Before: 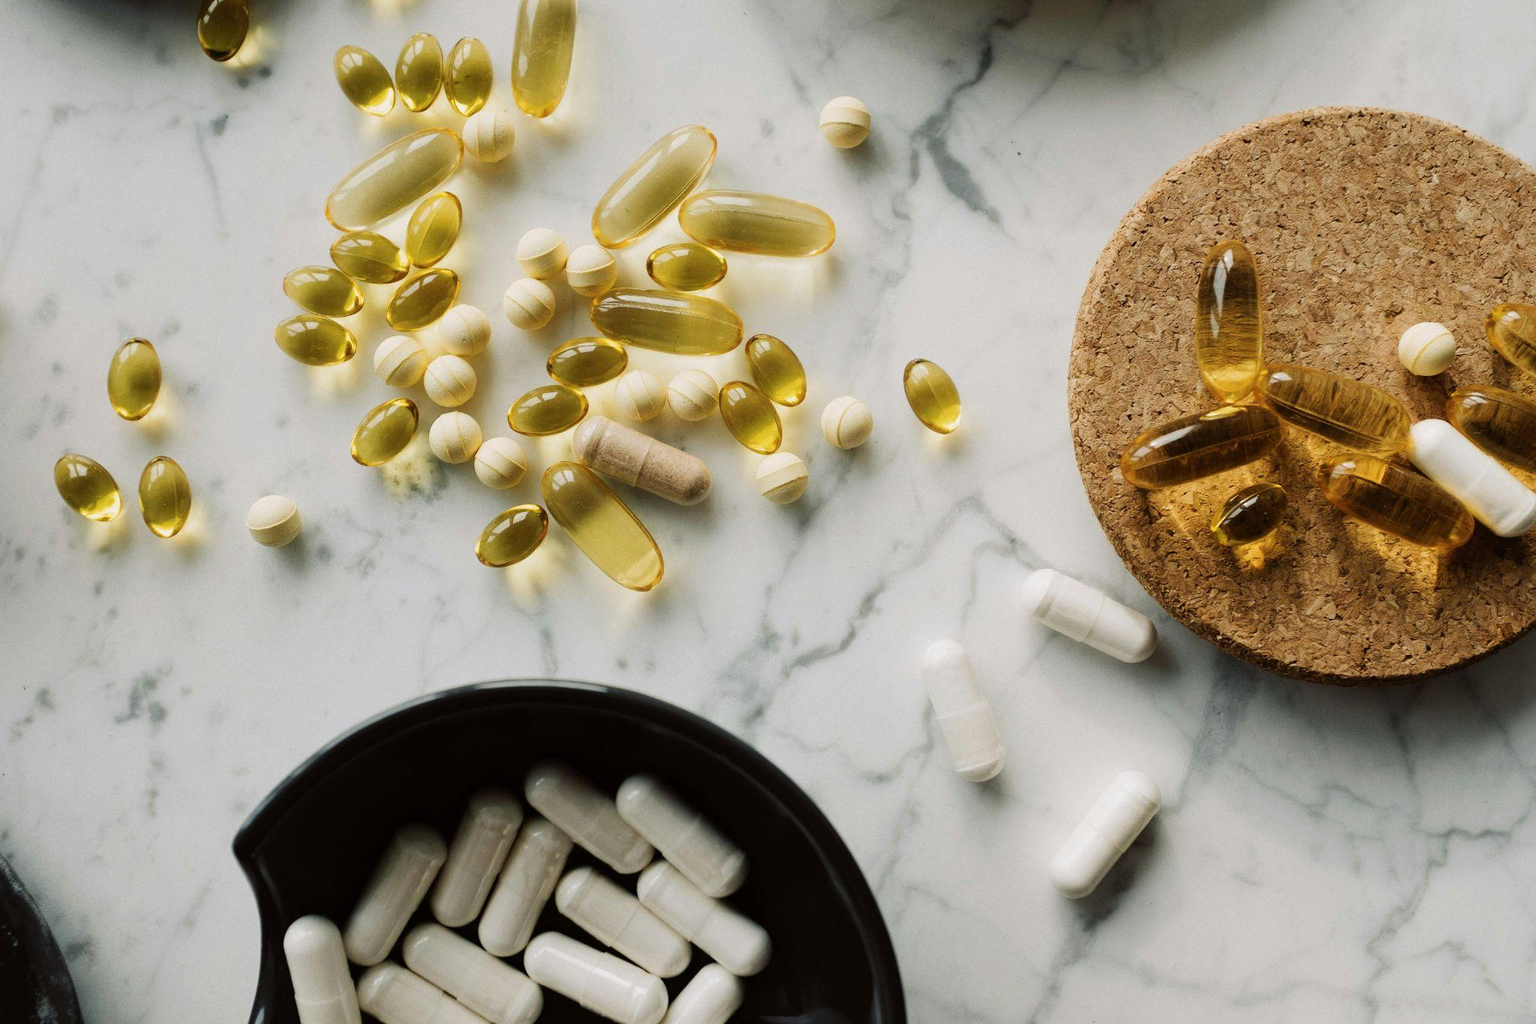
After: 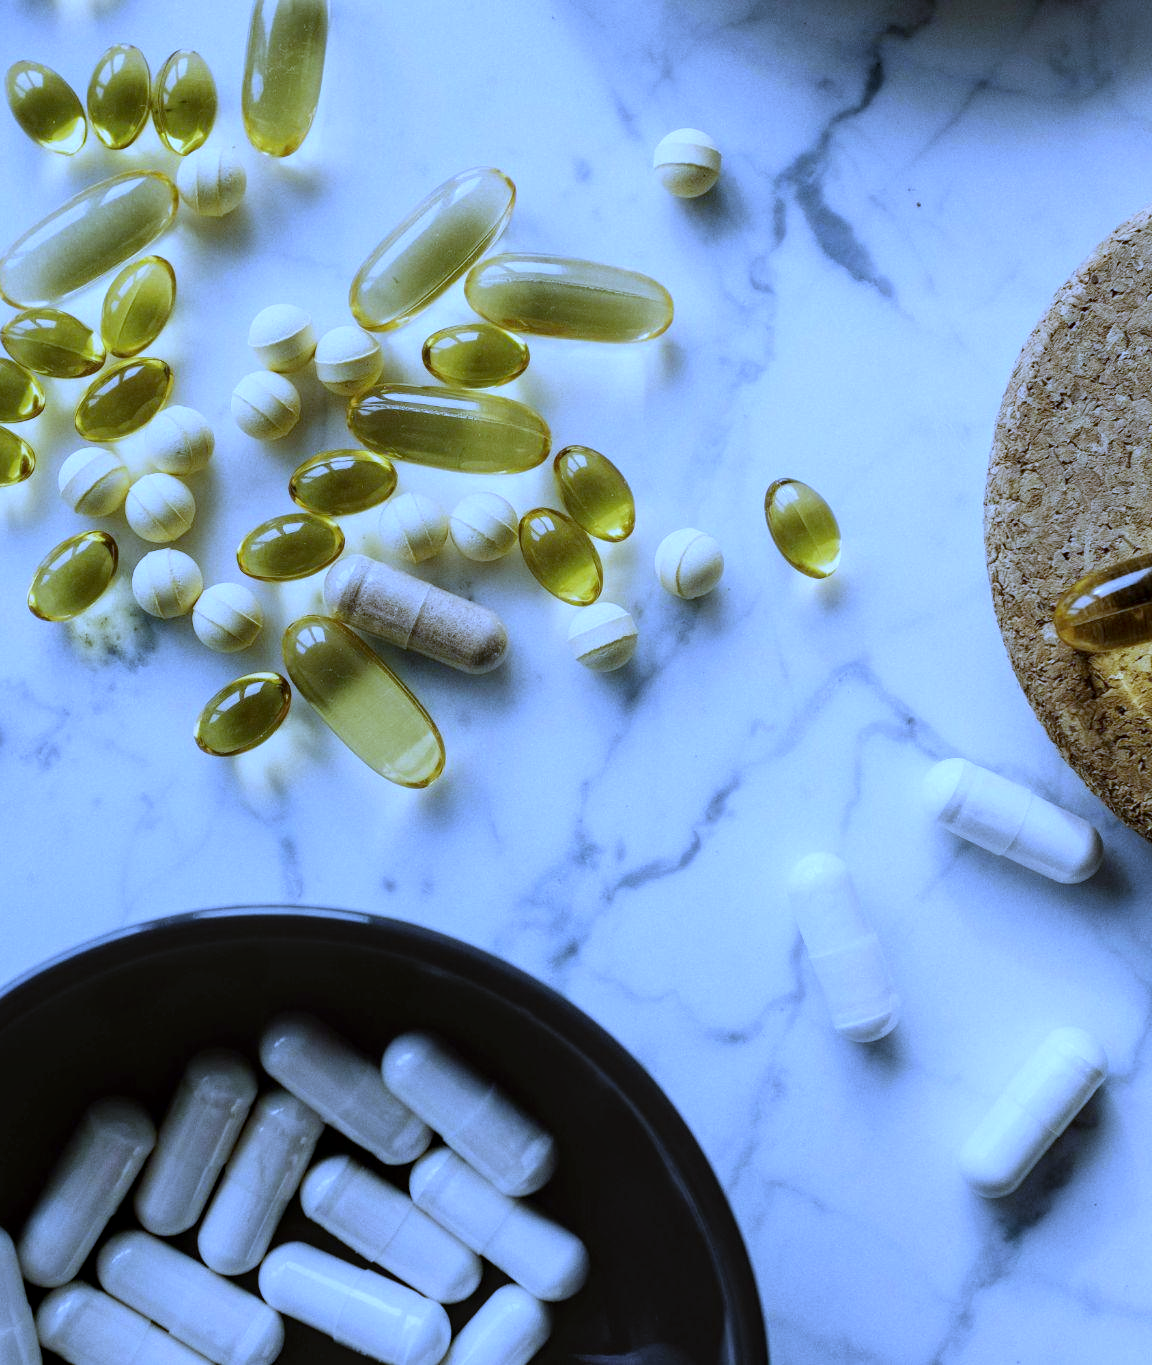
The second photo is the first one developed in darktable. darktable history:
local contrast: on, module defaults
crop: left 21.496%, right 22.254%
white balance: red 0.766, blue 1.537
